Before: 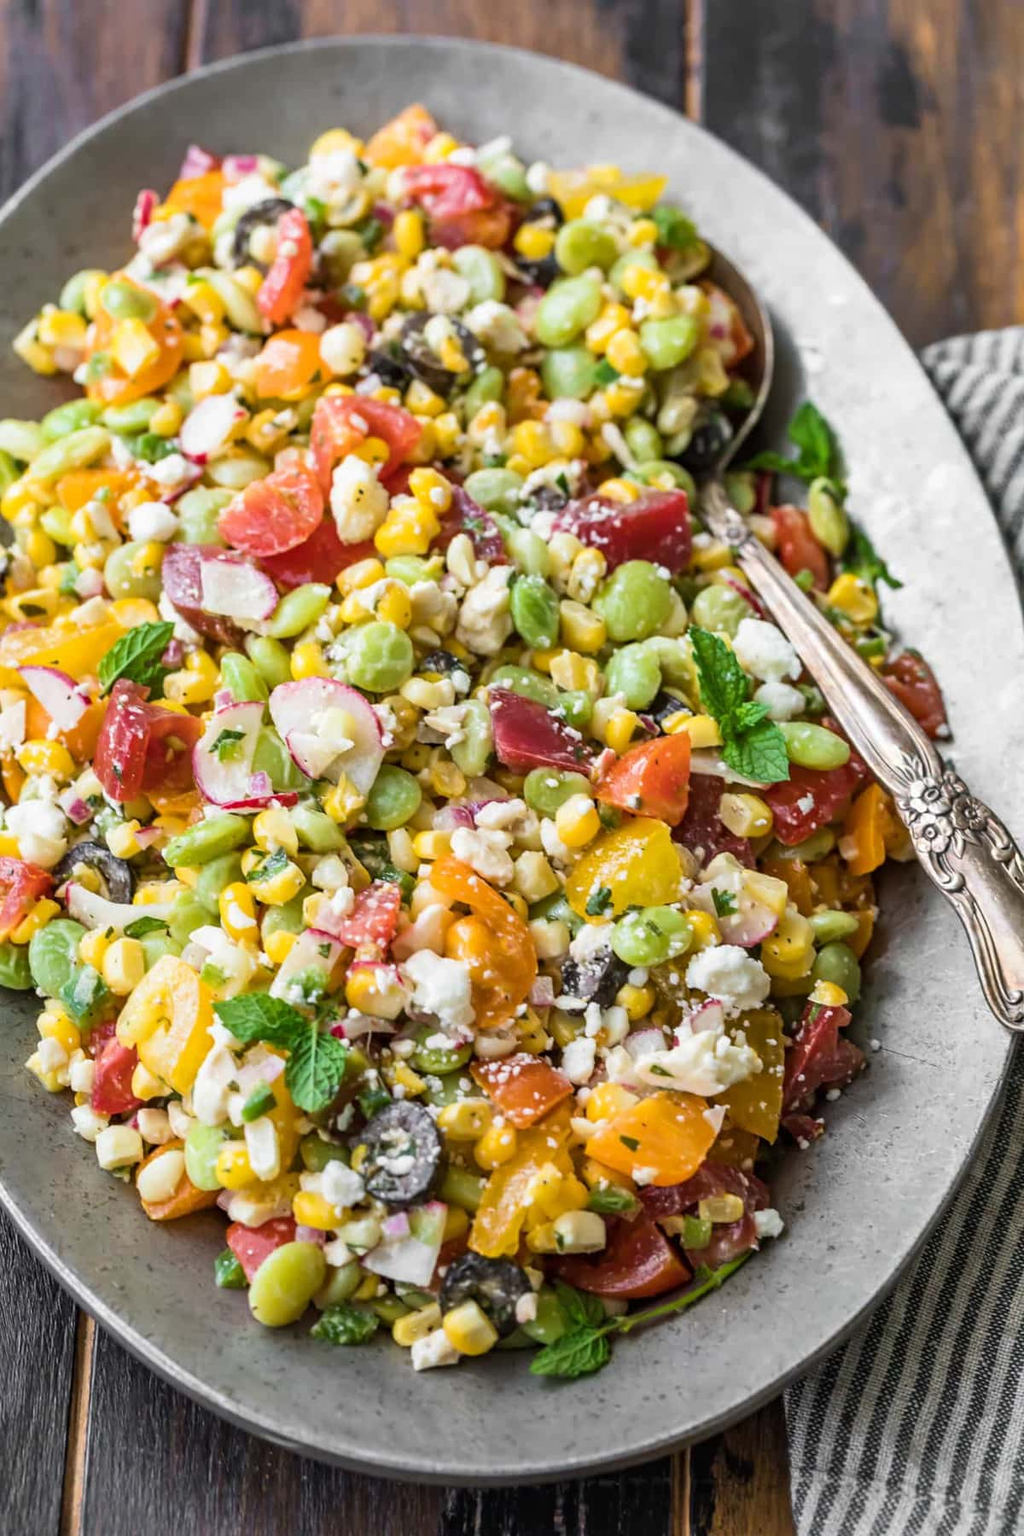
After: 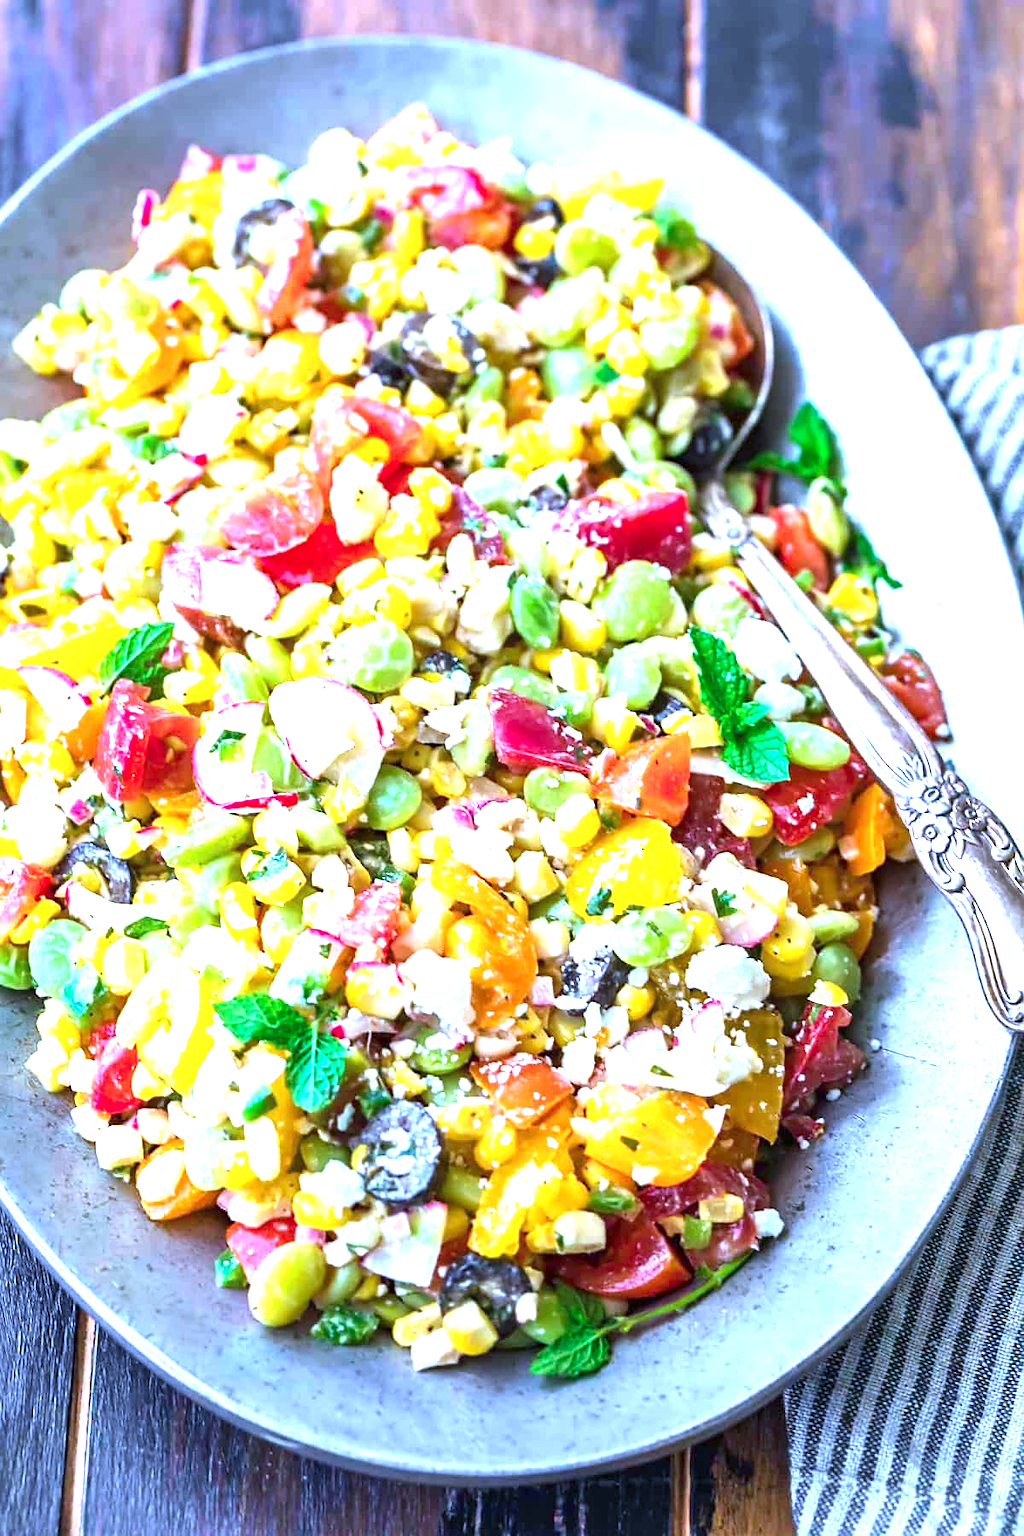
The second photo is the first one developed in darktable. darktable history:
sharpen: radius 1.447, amount 0.408, threshold 1.735
exposure: black level correction 0, exposure 1.455 EV, compensate highlight preservation false
contrast brightness saturation: brightness -0.026, saturation 0.352
color calibration: illuminant as shot in camera, adaptation linear Bradford (ICC v4), x 0.404, y 0.405, temperature 3600.92 K
